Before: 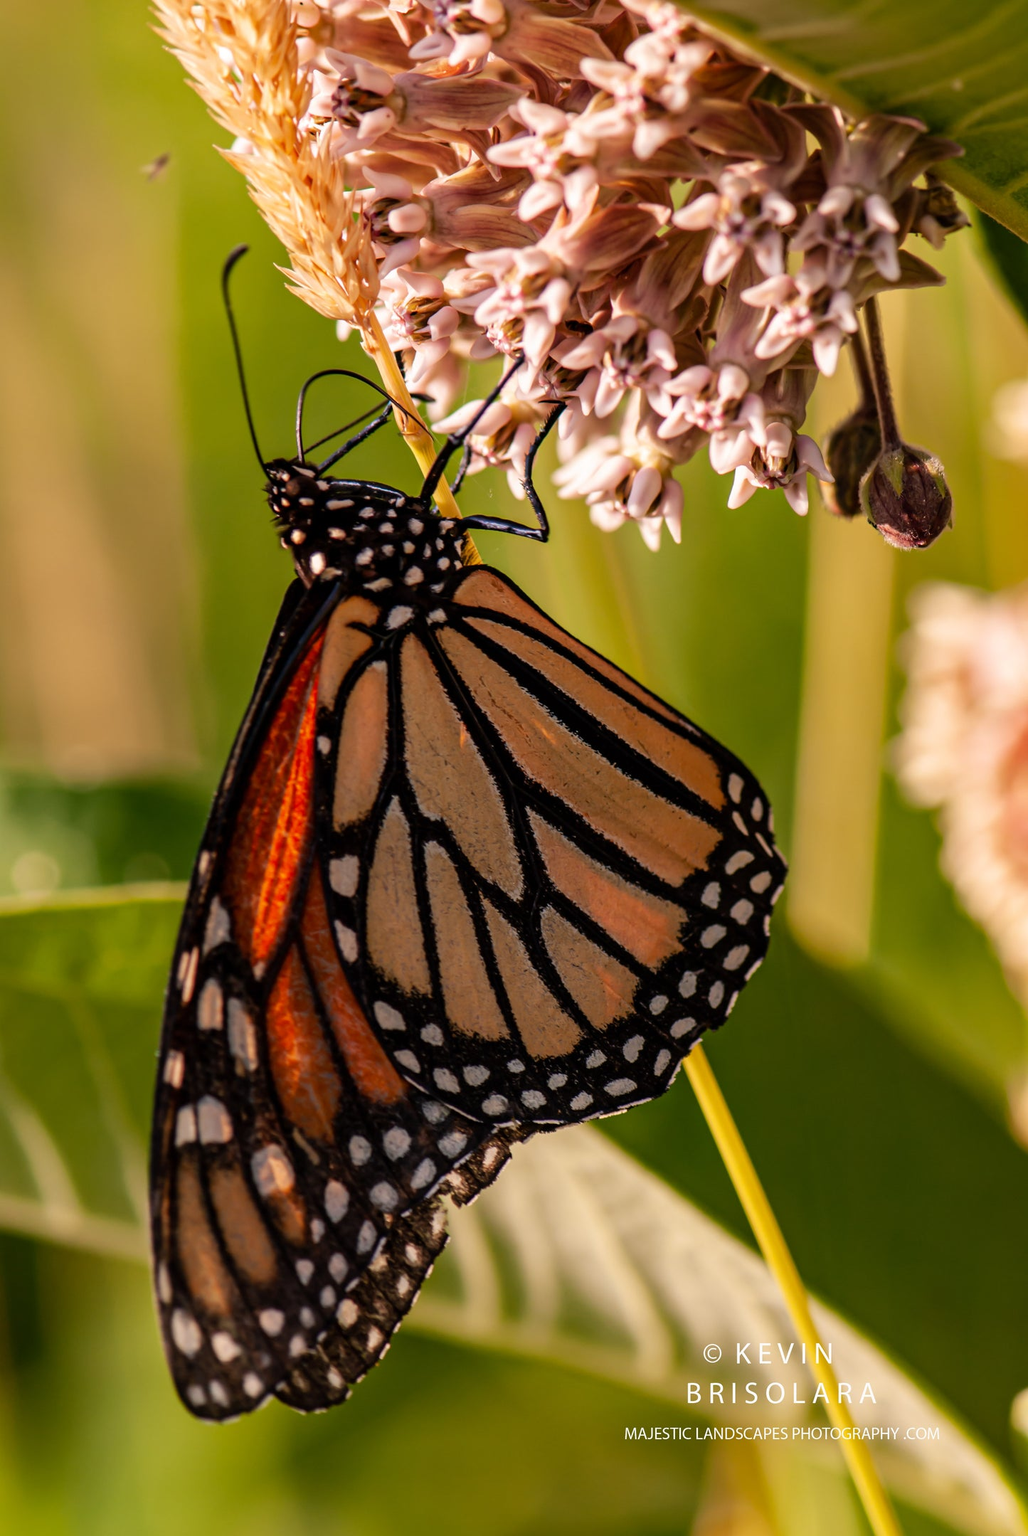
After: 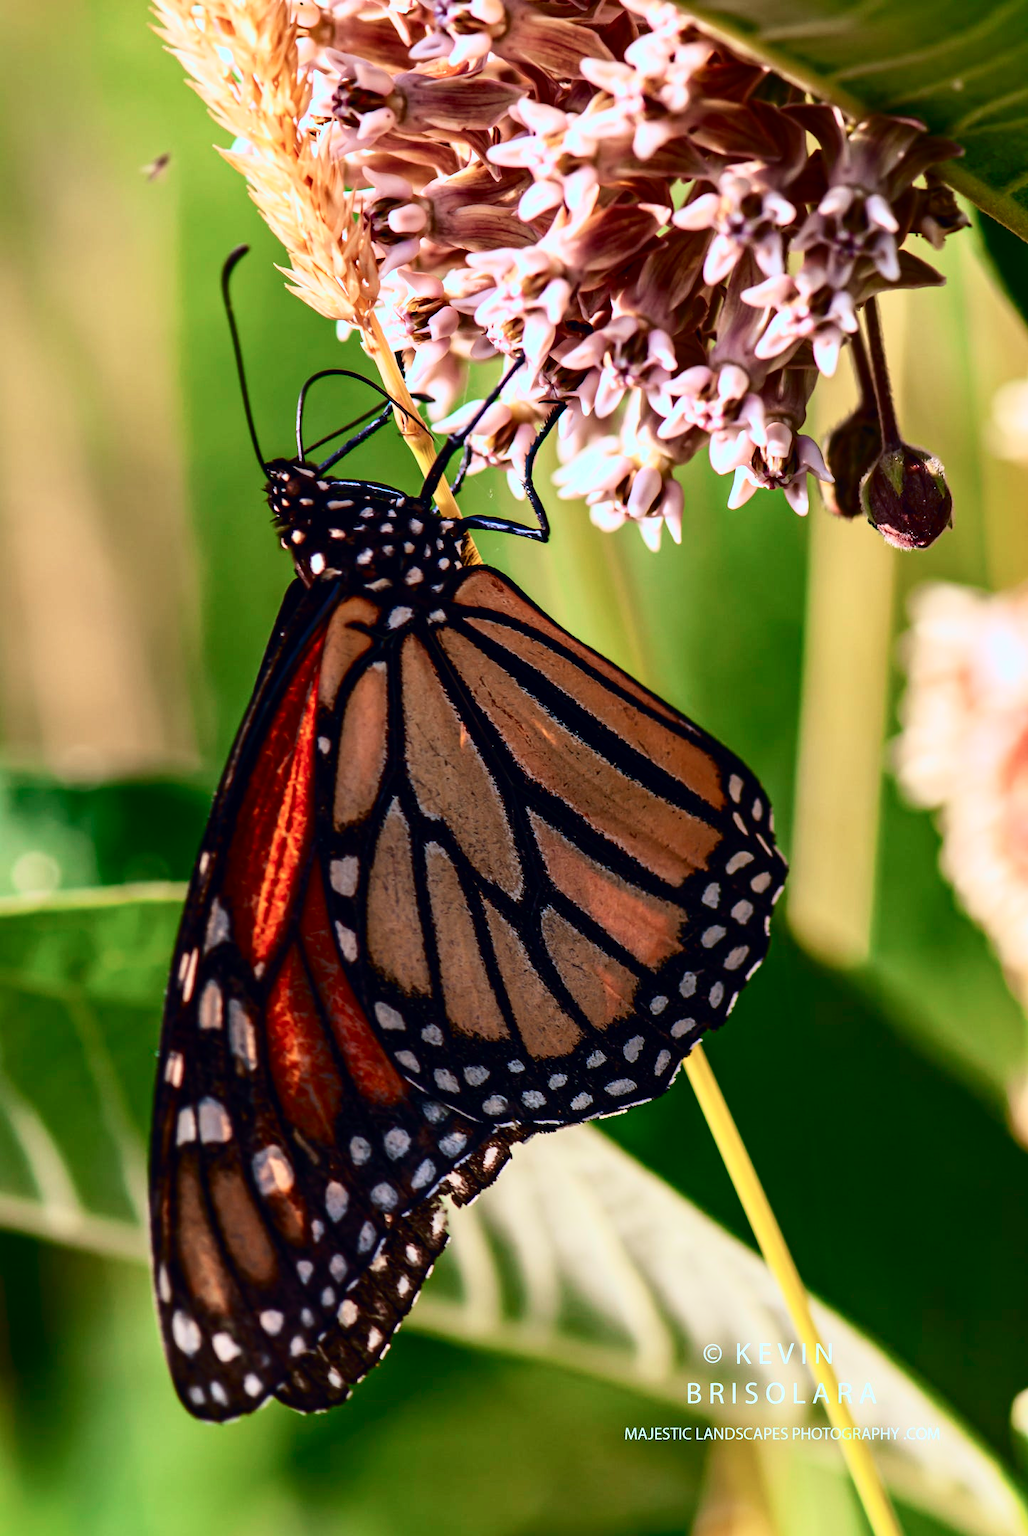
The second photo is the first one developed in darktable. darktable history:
color calibration: illuminant F (fluorescent), F source F9 (Cool White Deluxe 4150 K) – high CRI, x 0.374, y 0.373, temperature 4158.34 K
tone curve: curves: ch0 [(0, 0) (0.236, 0.124) (0.373, 0.304) (0.542, 0.593) (0.737, 0.873) (1, 1)]; ch1 [(0, 0) (0.399, 0.328) (0.488, 0.484) (0.598, 0.624) (1, 1)]; ch2 [(0, 0) (0.448, 0.405) (0.523, 0.511) (0.592, 0.59) (1, 1)], color space Lab, independent channels, preserve colors none
